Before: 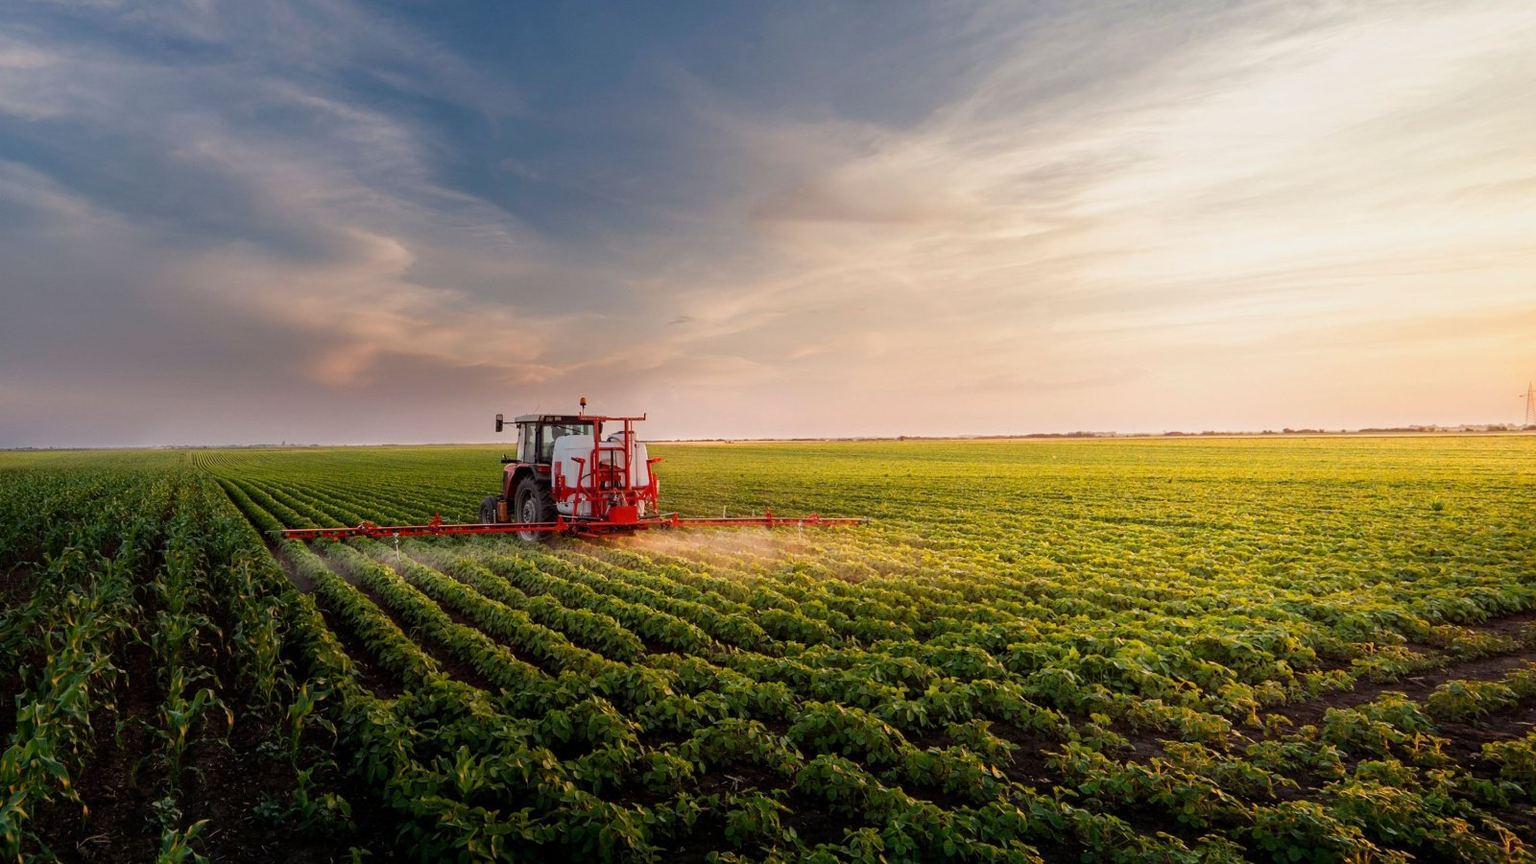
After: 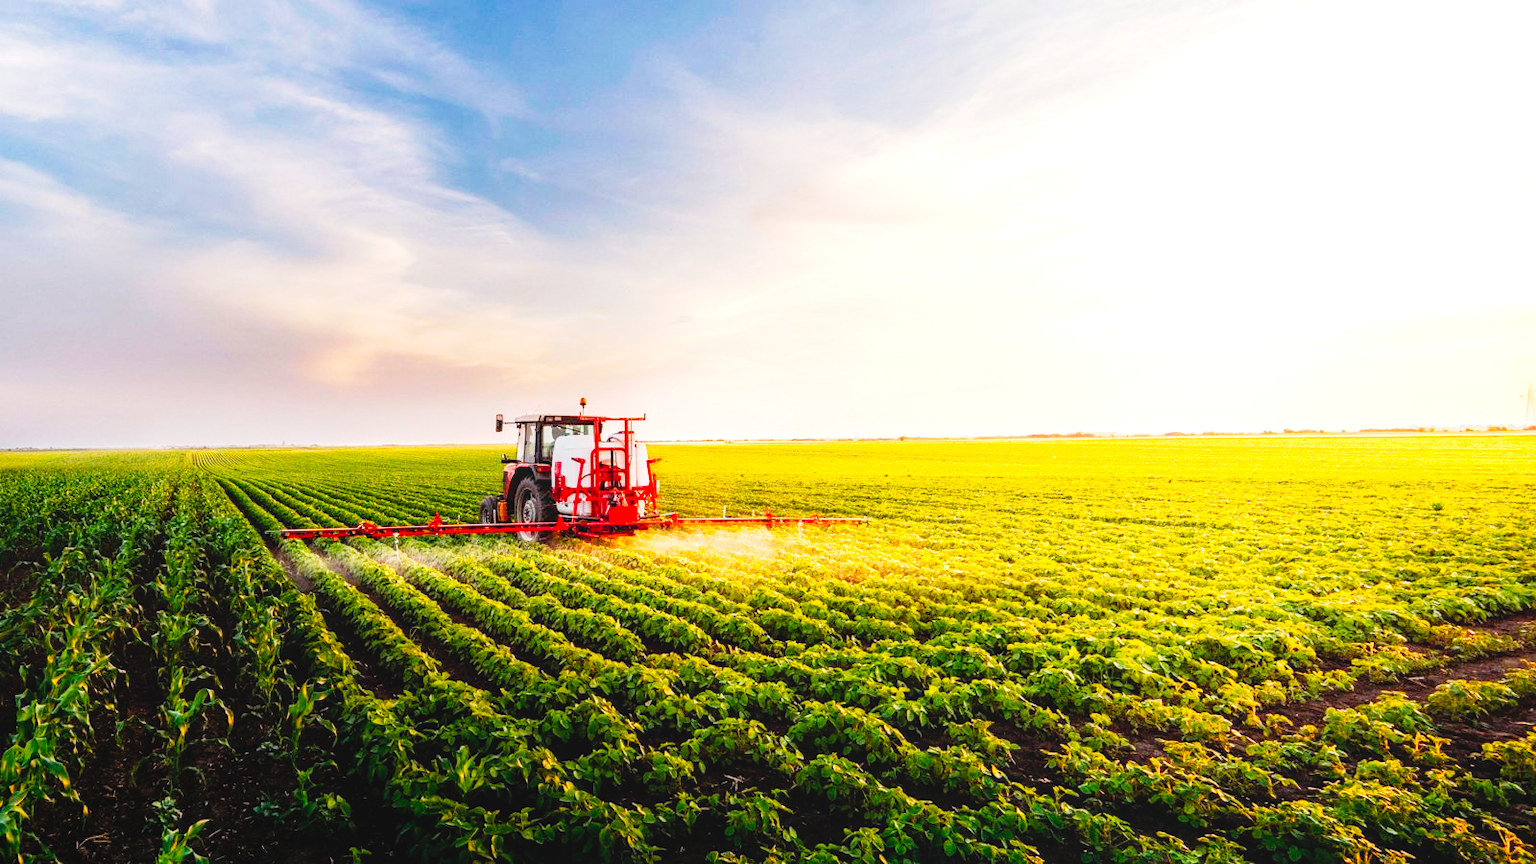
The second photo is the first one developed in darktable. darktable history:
exposure: black level correction 0.001, exposure 1.399 EV, compensate highlight preservation false
tone curve: curves: ch0 [(0, 0.031) (0.139, 0.084) (0.311, 0.278) (0.495, 0.544) (0.718, 0.816) (0.841, 0.909) (1, 0.967)]; ch1 [(0, 0) (0.272, 0.249) (0.388, 0.385) (0.469, 0.456) (0.495, 0.497) (0.538, 0.545) (0.578, 0.595) (0.707, 0.778) (1, 1)]; ch2 [(0, 0) (0.125, 0.089) (0.353, 0.329) (0.443, 0.408) (0.502, 0.499) (0.557, 0.531) (0.608, 0.631) (1, 1)], preserve colors none
local contrast: detail 109%
color balance rgb: highlights gain › chroma 0.213%, highlights gain › hue 332.19°, linear chroma grading › global chroma -14.351%, perceptual saturation grading › global saturation 29.621%, perceptual brilliance grading › global brilliance 2.59%, perceptual brilliance grading › highlights -2.81%, perceptual brilliance grading › shadows 3.716%, global vibrance 20%
